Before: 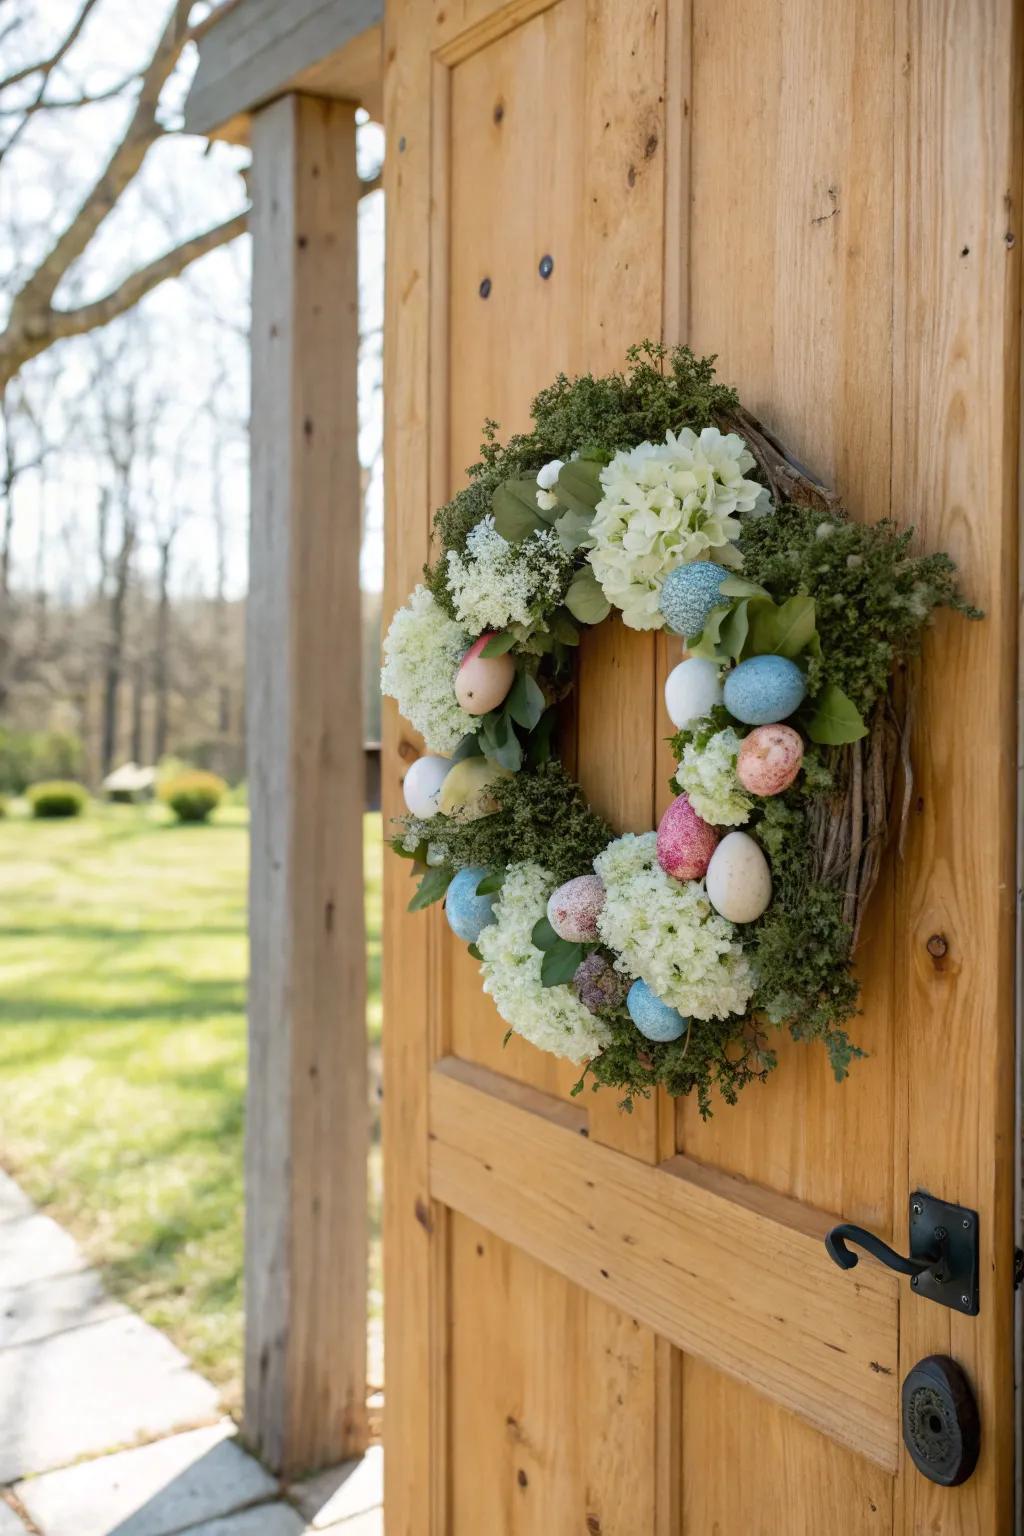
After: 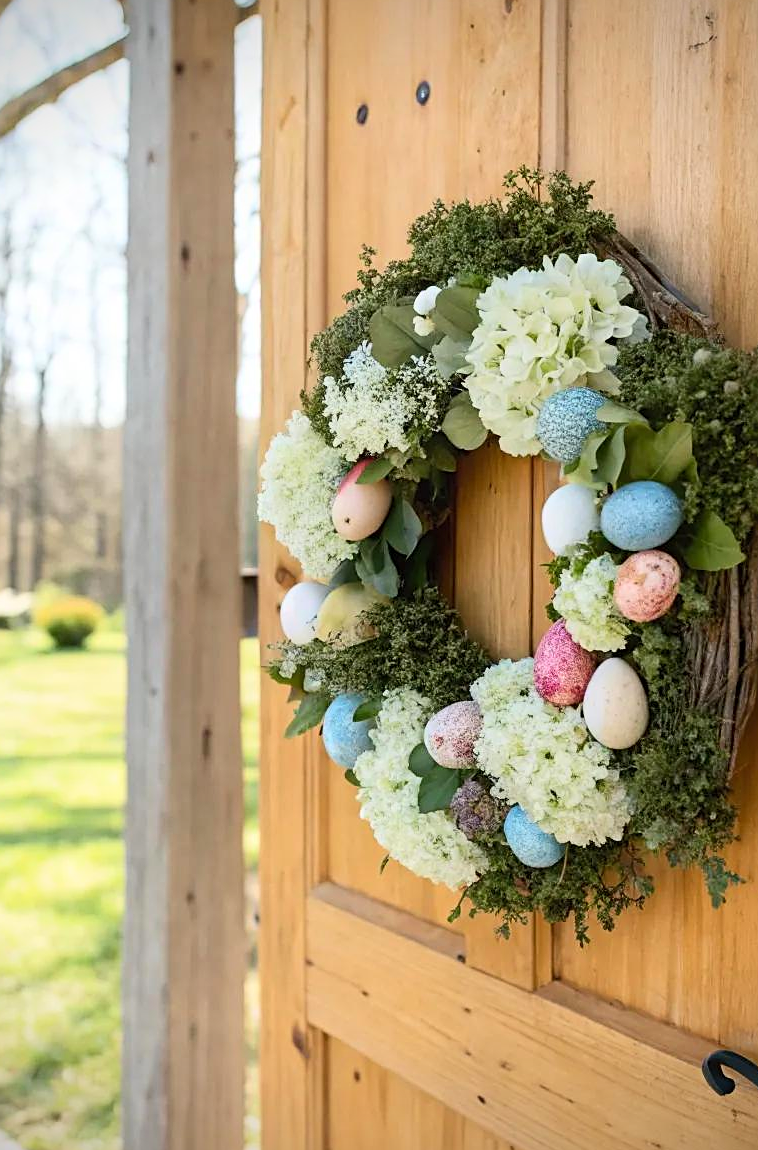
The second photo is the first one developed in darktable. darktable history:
sharpen: on, module defaults
vignetting: fall-off start 97.17%, saturation 0.001, width/height ratio 1.178
crop and rotate: left 12.081%, top 11.376%, right 13.867%, bottom 13.743%
contrast brightness saturation: contrast 0.203, brightness 0.15, saturation 0.144
